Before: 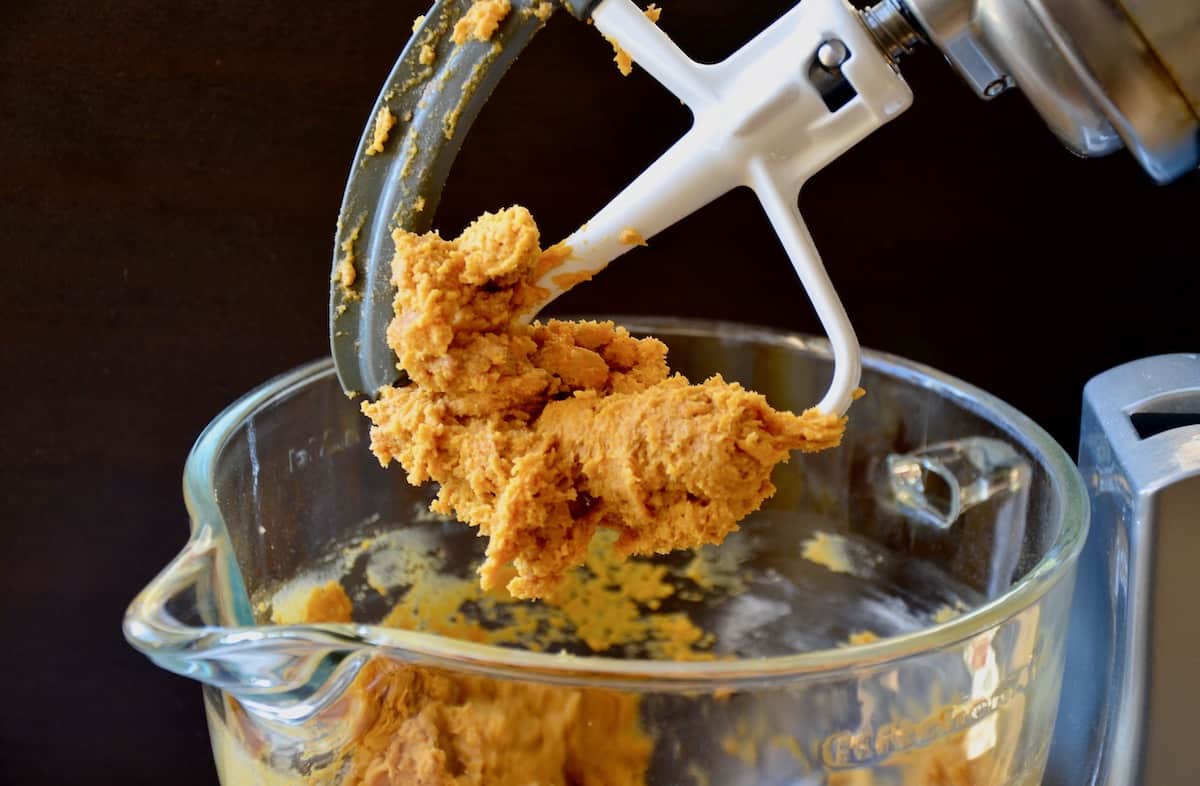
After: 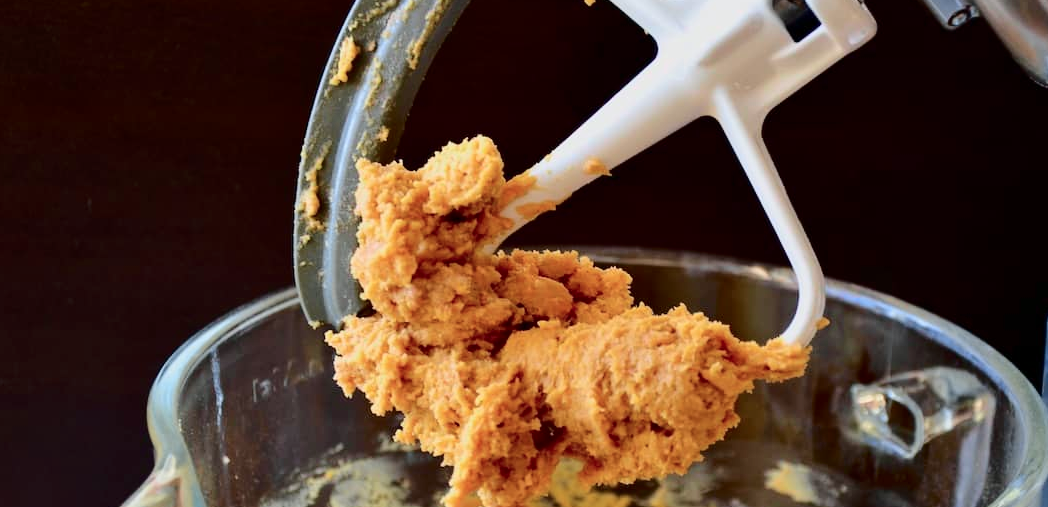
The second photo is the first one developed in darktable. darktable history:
crop: left 3.015%, top 8.969%, right 9.647%, bottom 26.457%
tone curve: curves: ch0 [(0, 0) (0.105, 0.068) (0.181, 0.14) (0.28, 0.259) (0.384, 0.404) (0.485, 0.531) (0.638, 0.681) (0.87, 0.883) (1, 0.977)]; ch1 [(0, 0) (0.161, 0.092) (0.35, 0.33) (0.379, 0.401) (0.456, 0.469) (0.501, 0.499) (0.516, 0.524) (0.562, 0.569) (0.635, 0.646) (1, 1)]; ch2 [(0, 0) (0.371, 0.362) (0.437, 0.437) (0.5, 0.5) (0.53, 0.524) (0.56, 0.561) (0.622, 0.606) (1, 1)], color space Lab, independent channels, preserve colors none
